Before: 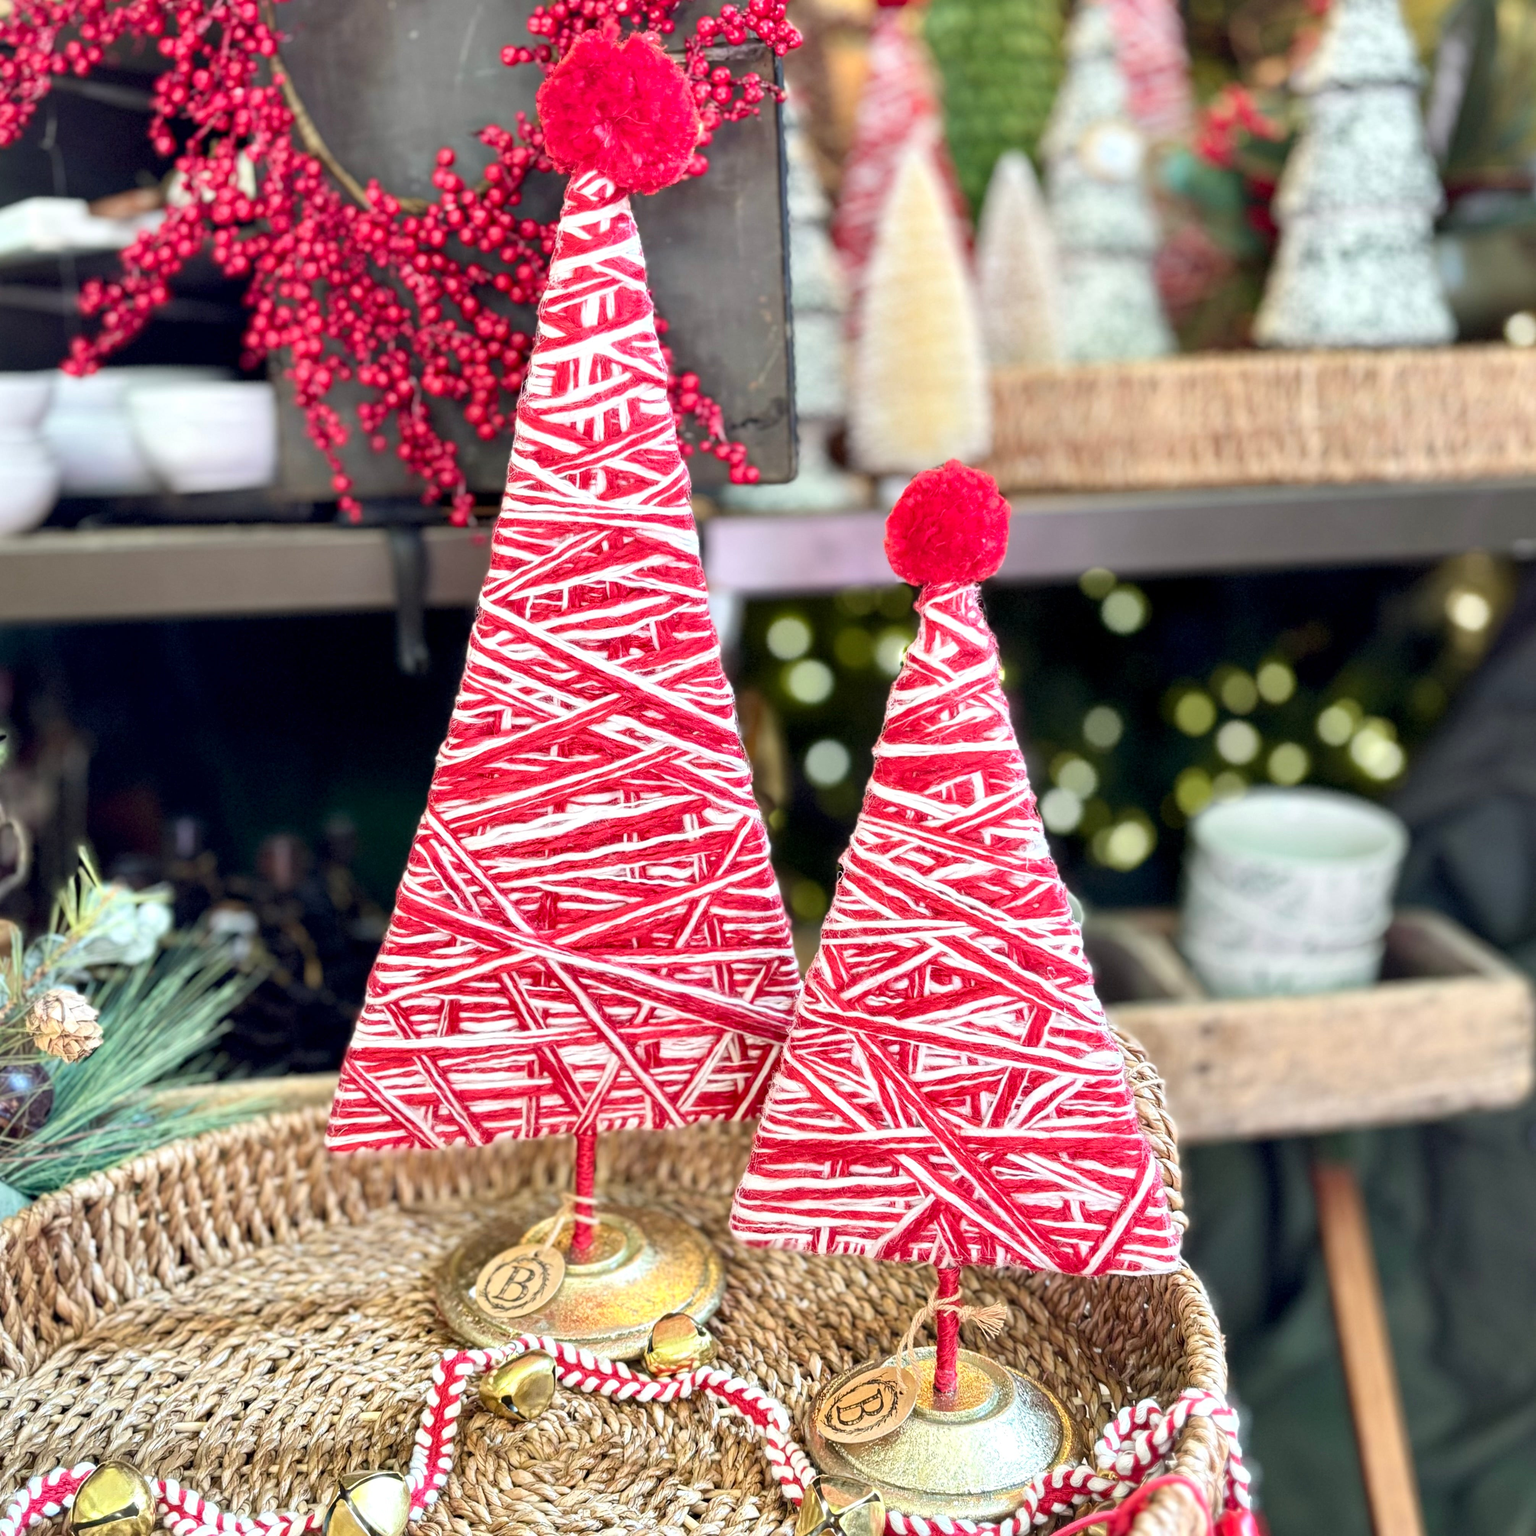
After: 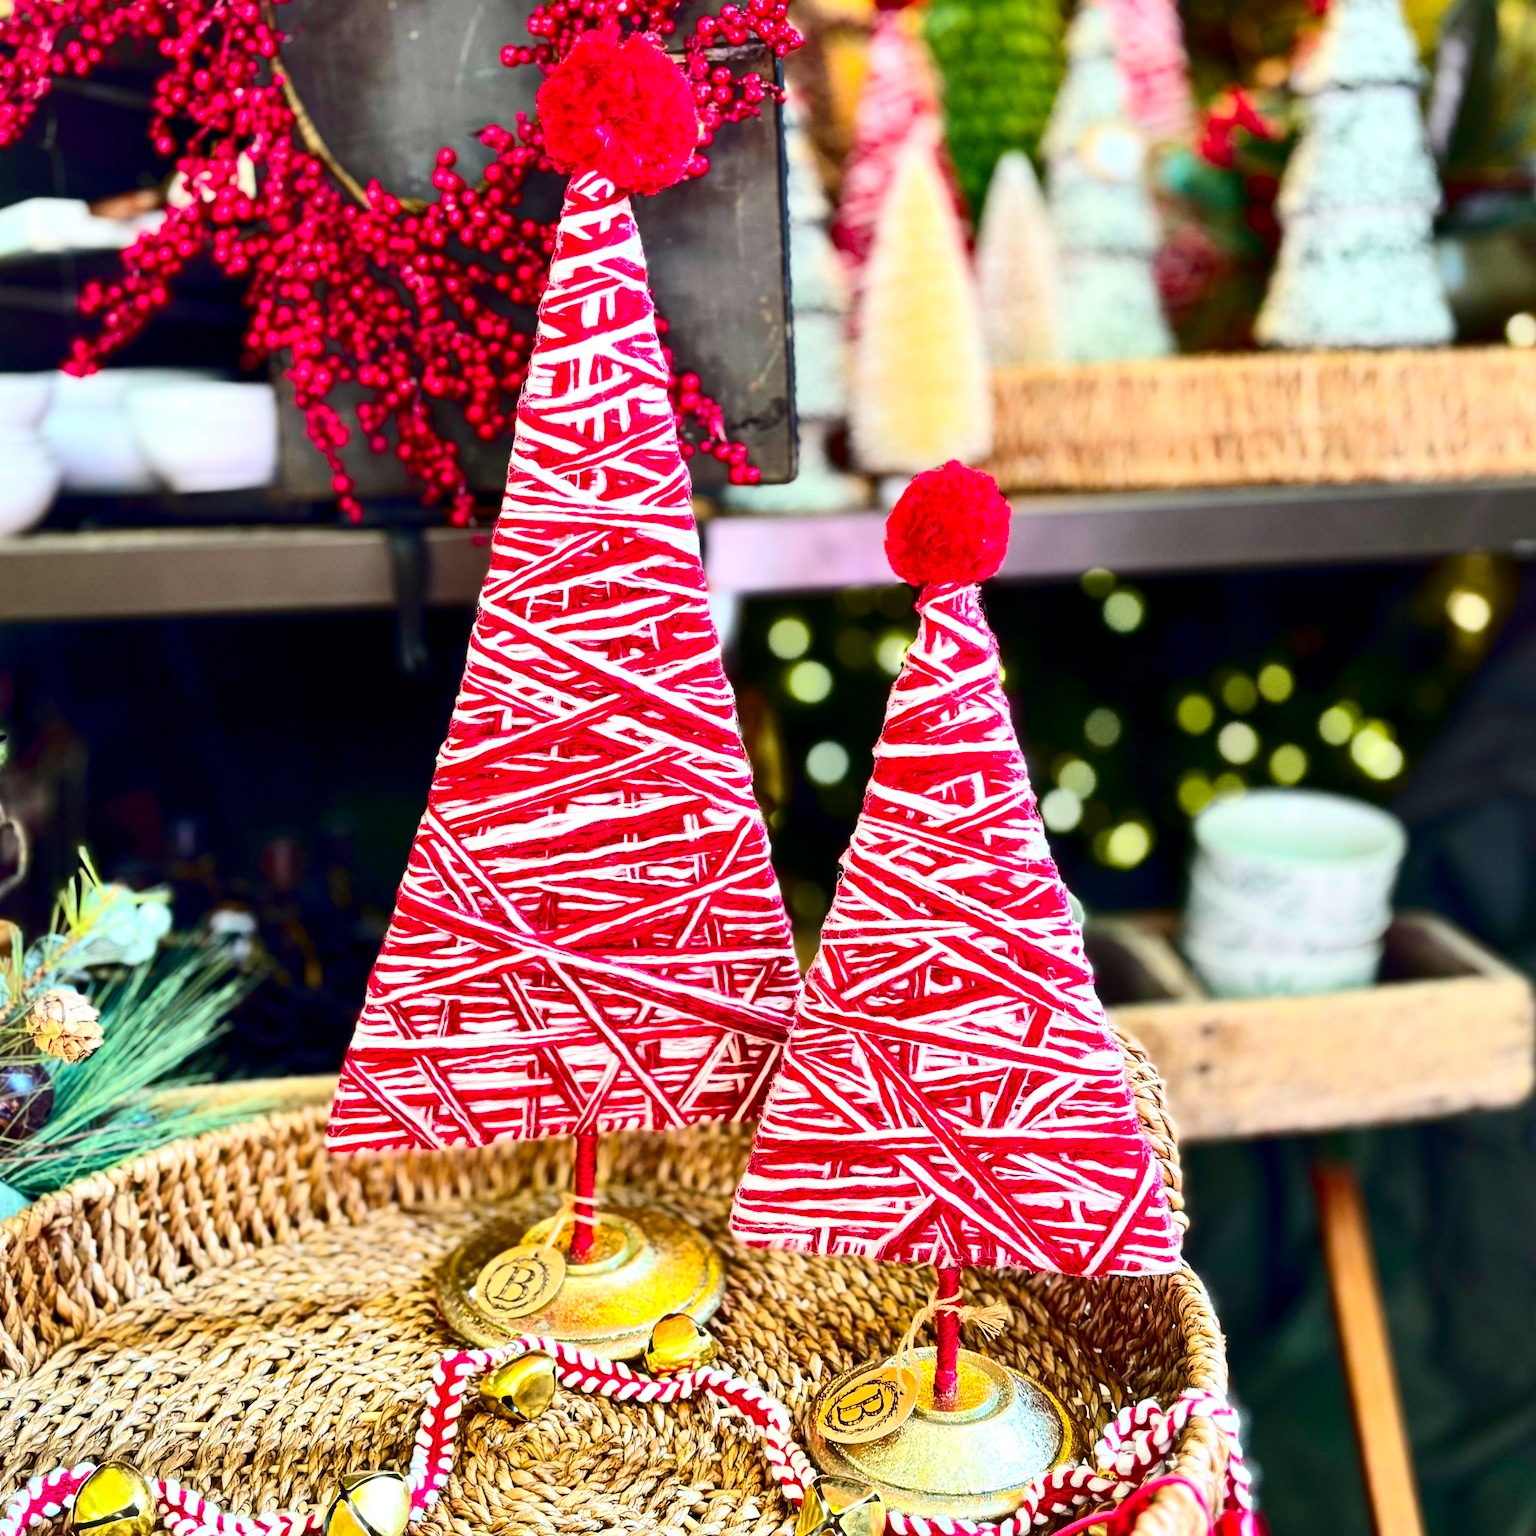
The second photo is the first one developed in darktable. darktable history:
color balance rgb: linear chroma grading › global chroma 15%, perceptual saturation grading › global saturation 30%
contrast brightness saturation: contrast 0.32, brightness -0.08, saturation 0.17
